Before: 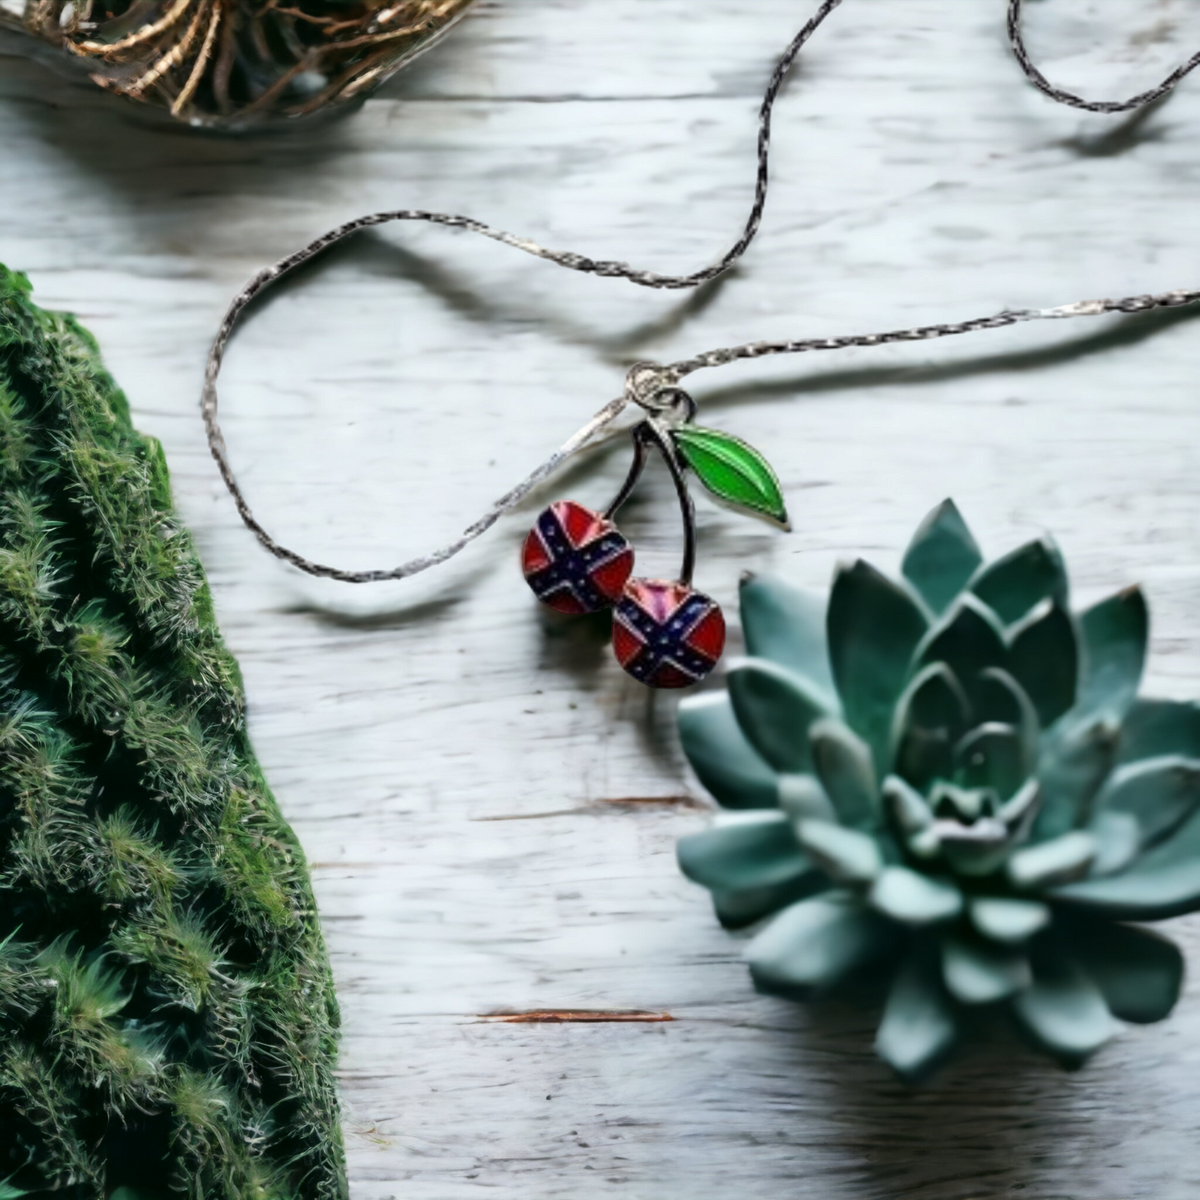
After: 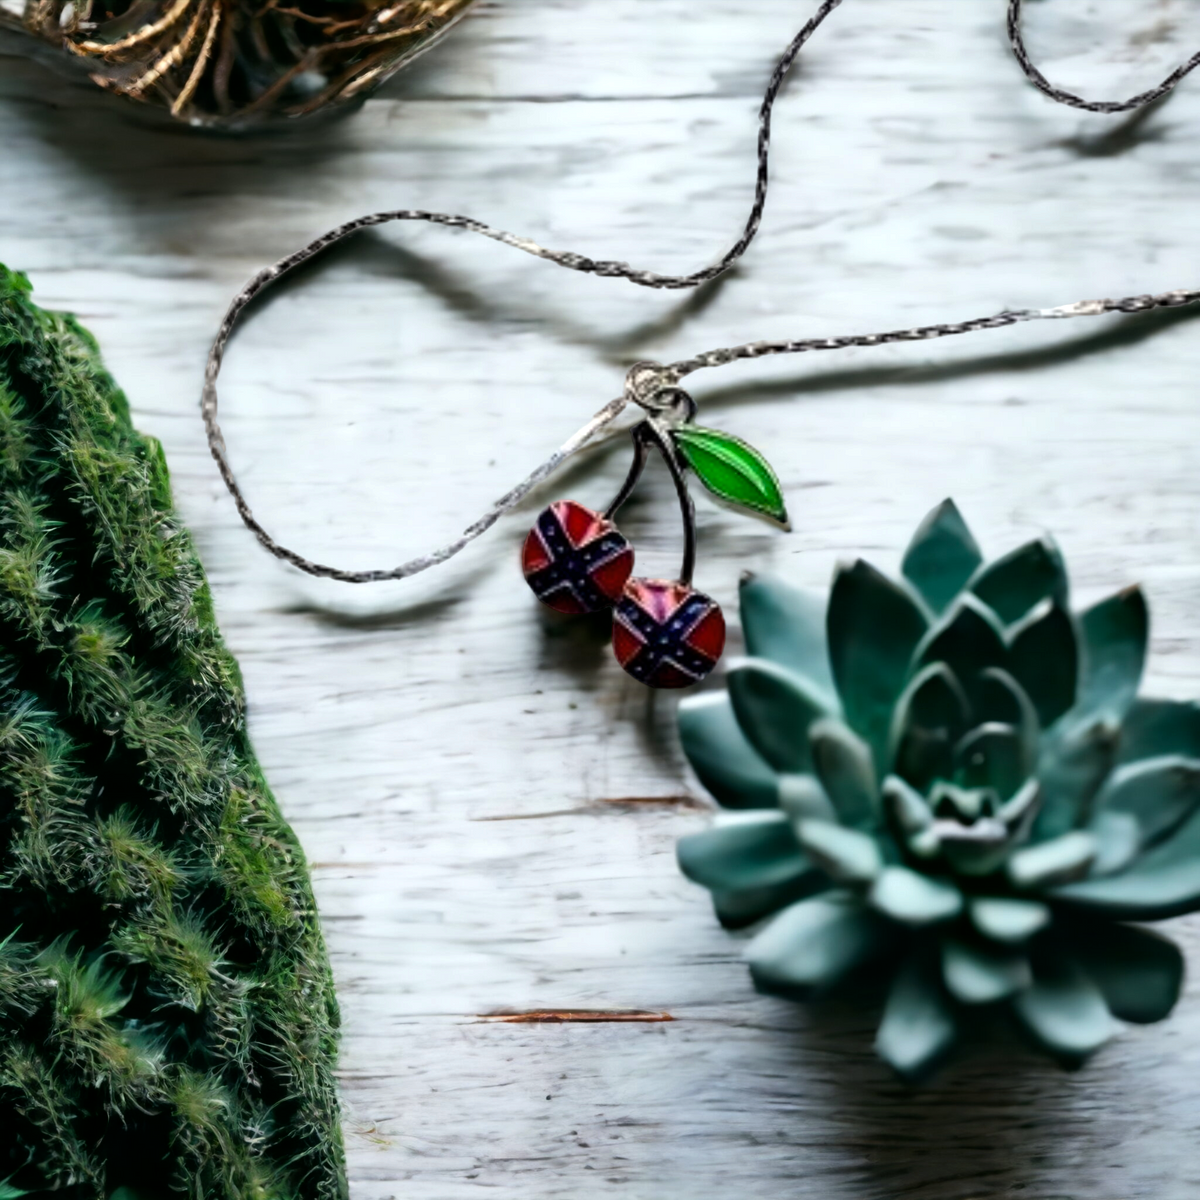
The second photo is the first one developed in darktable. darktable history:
color balance rgb: global offset › hue 169.98°, linear chroma grading › global chroma 15.26%, perceptual saturation grading › global saturation 0.735%, global vibrance 10.031%, contrast 15.611%, saturation formula JzAzBz (2021)
exposure: black level correction 0.001, exposure -0.204 EV, compensate exposure bias true, compensate highlight preservation false
